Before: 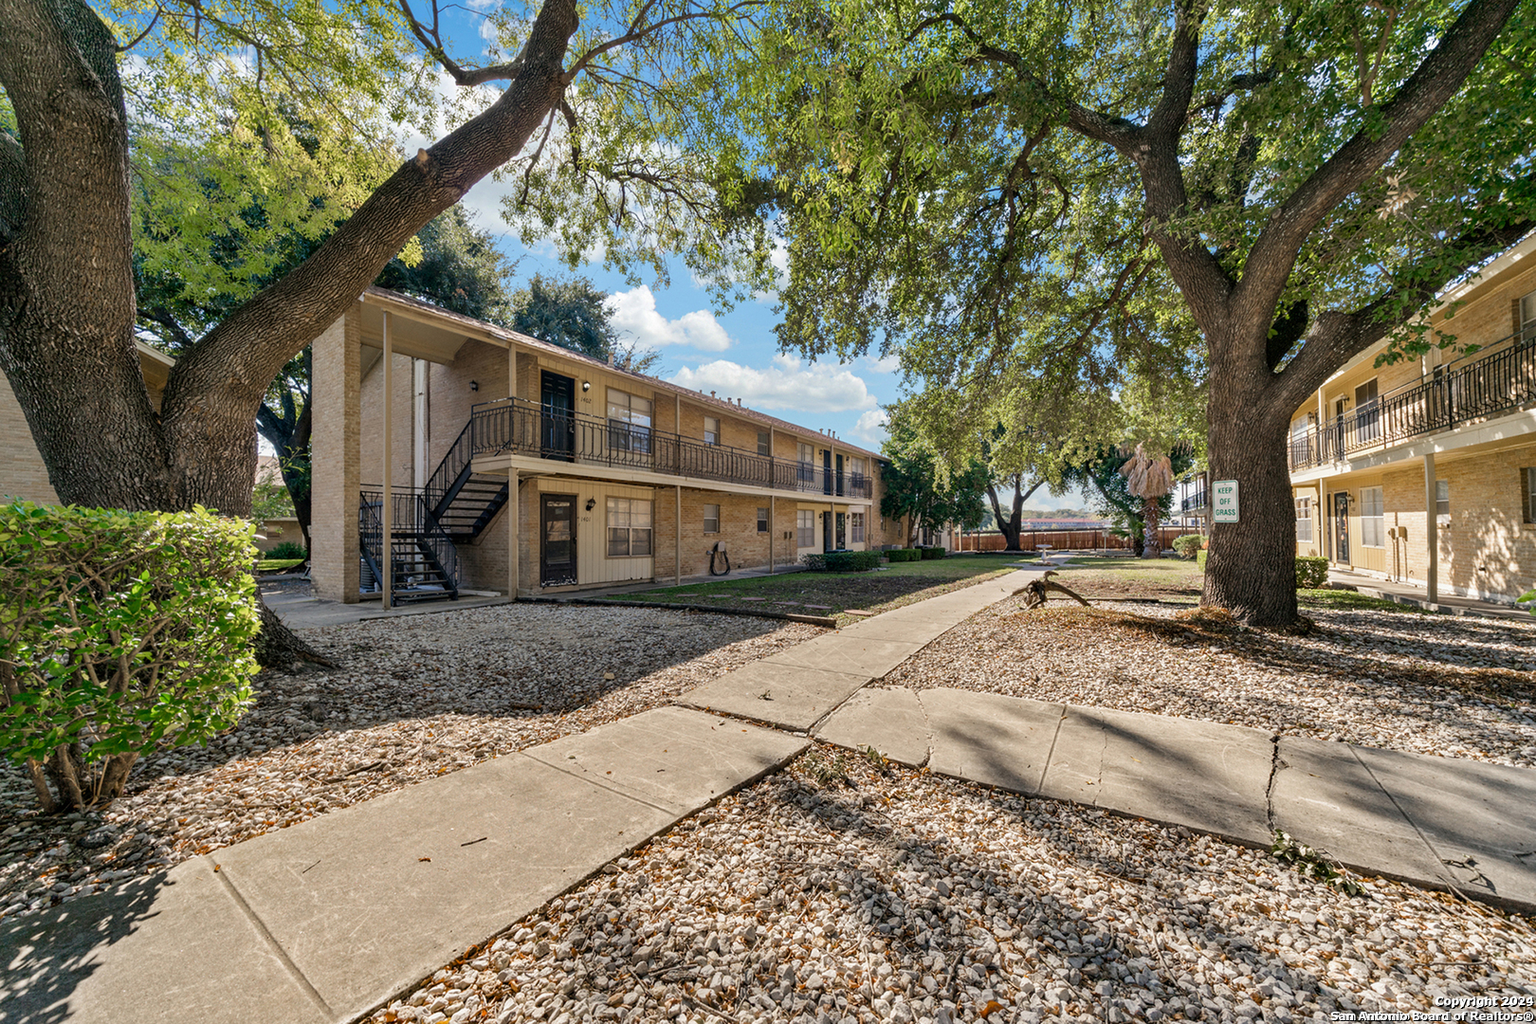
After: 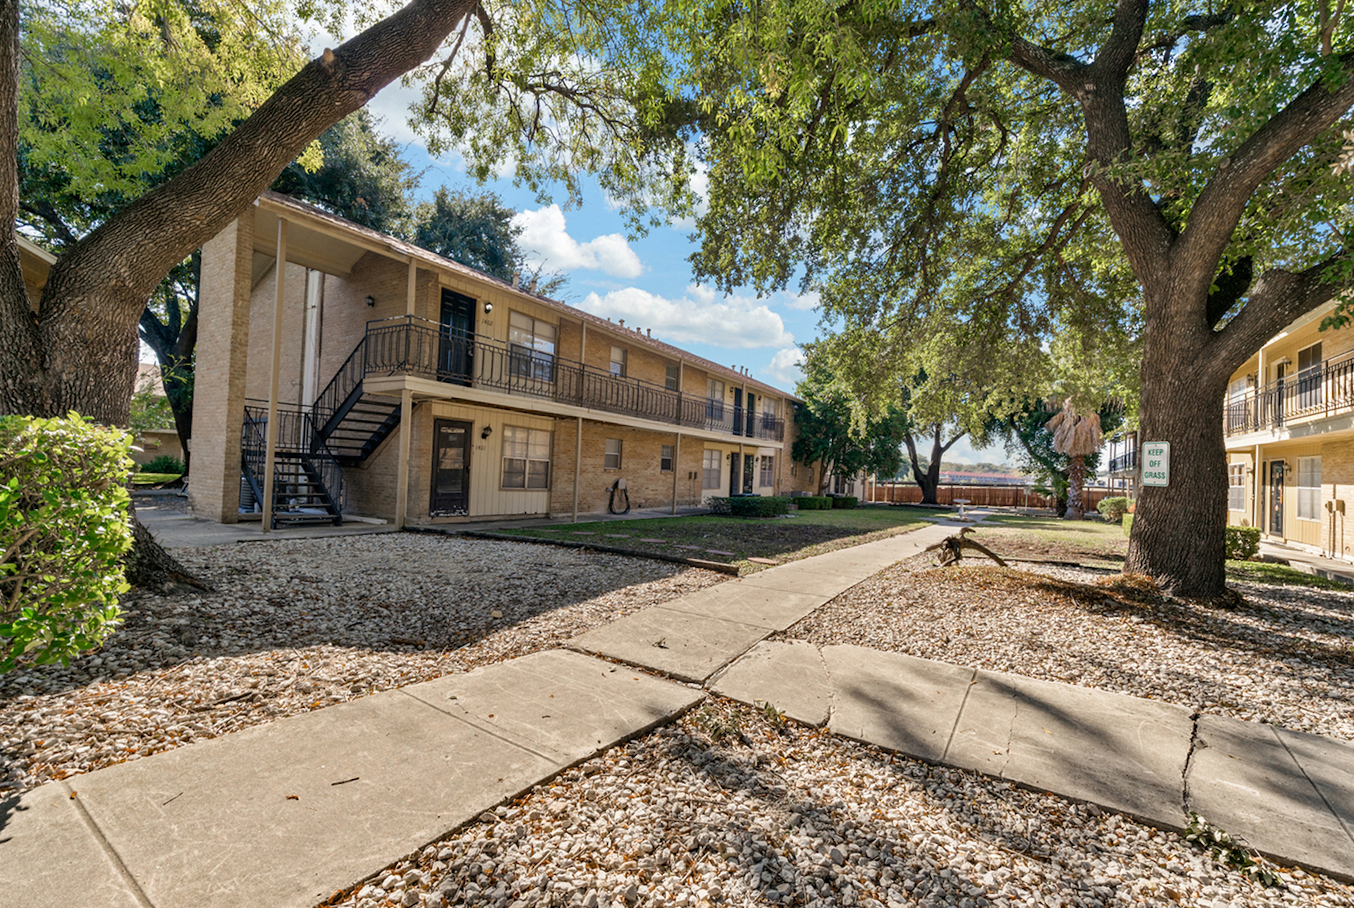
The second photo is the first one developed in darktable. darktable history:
shadows and highlights: shadows -0.457, highlights 38.08
crop and rotate: angle -2.96°, left 5.329%, top 5.208%, right 4.71%, bottom 4.242%
